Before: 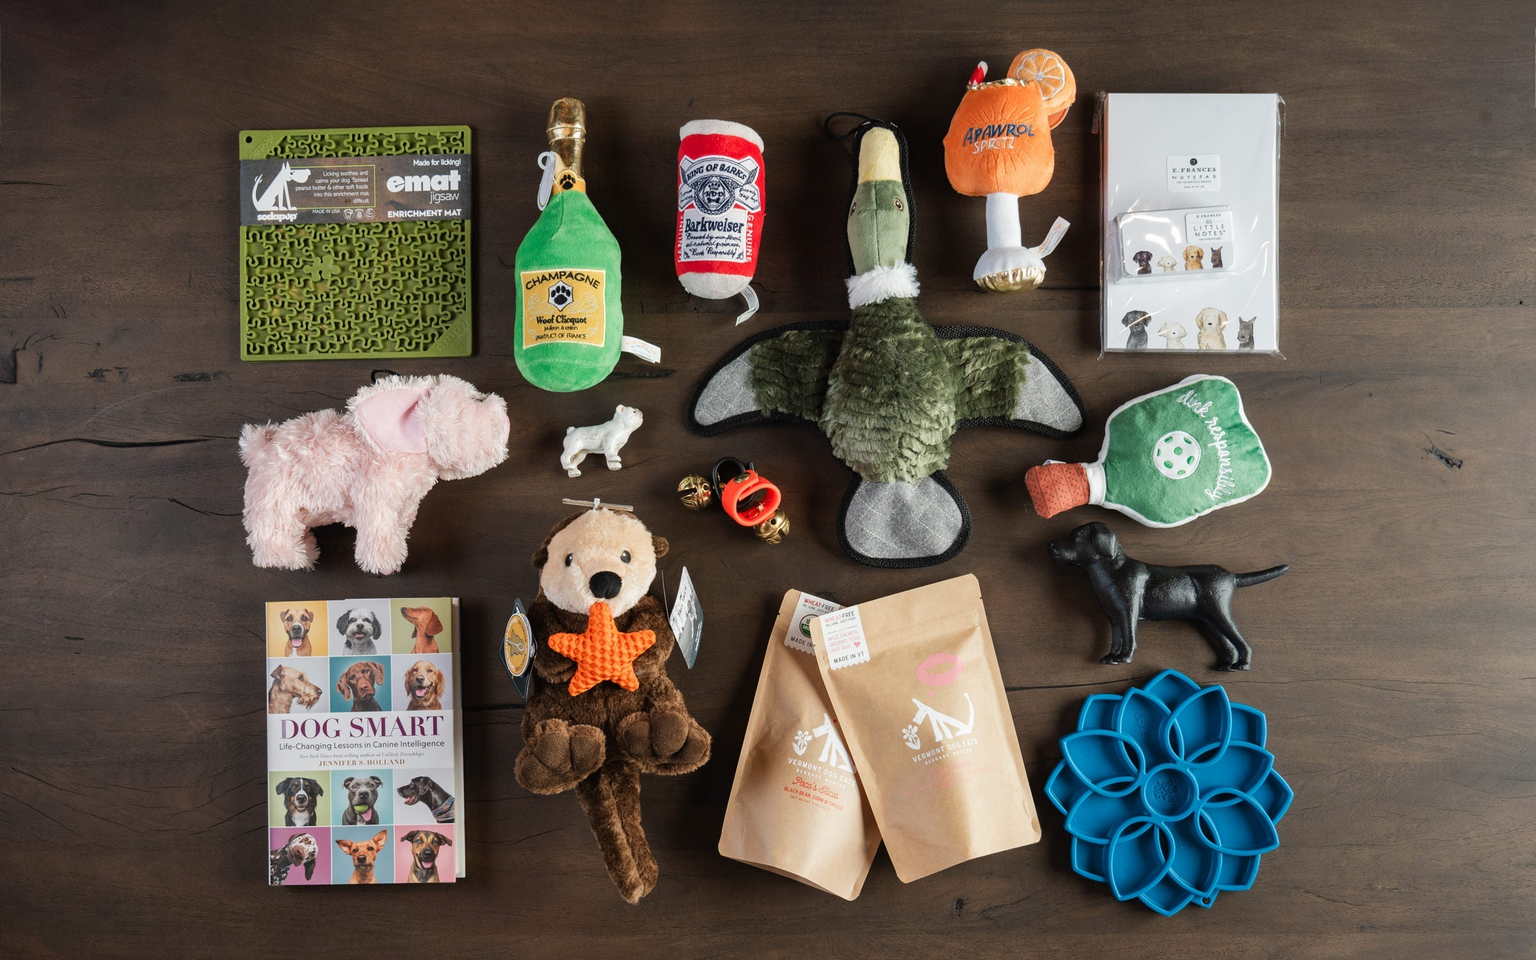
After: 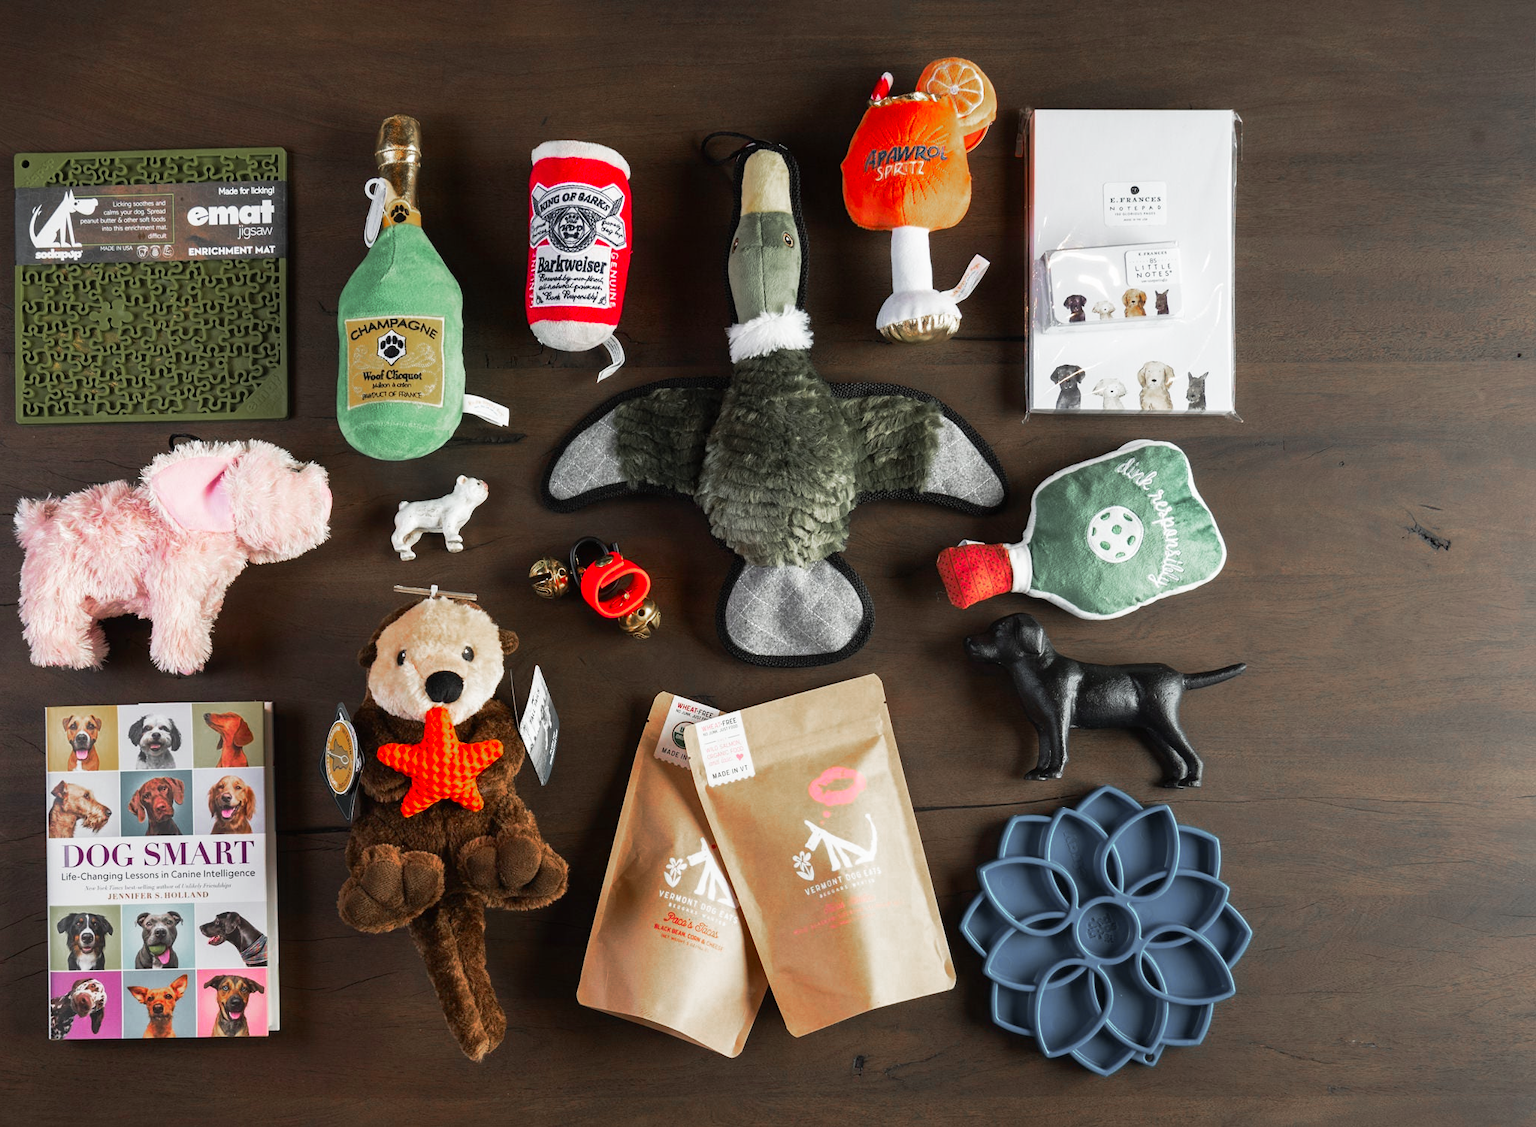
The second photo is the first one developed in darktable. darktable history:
crop and rotate: left 14.815%
color zones: curves: ch0 [(0, 0.48) (0.209, 0.398) (0.305, 0.332) (0.429, 0.493) (0.571, 0.5) (0.714, 0.5) (0.857, 0.5) (1, 0.48)]; ch1 [(0, 0.736) (0.143, 0.625) (0.225, 0.371) (0.429, 0.256) (0.571, 0.241) (0.714, 0.213) (0.857, 0.48) (1, 0.736)]; ch2 [(0, 0.448) (0.143, 0.498) (0.286, 0.5) (0.429, 0.5) (0.571, 0.5) (0.714, 0.5) (0.857, 0.5) (1, 0.448)]
base curve: curves: ch0 [(0, 0) (0.257, 0.25) (0.482, 0.586) (0.757, 0.871) (1, 1)], preserve colors none
